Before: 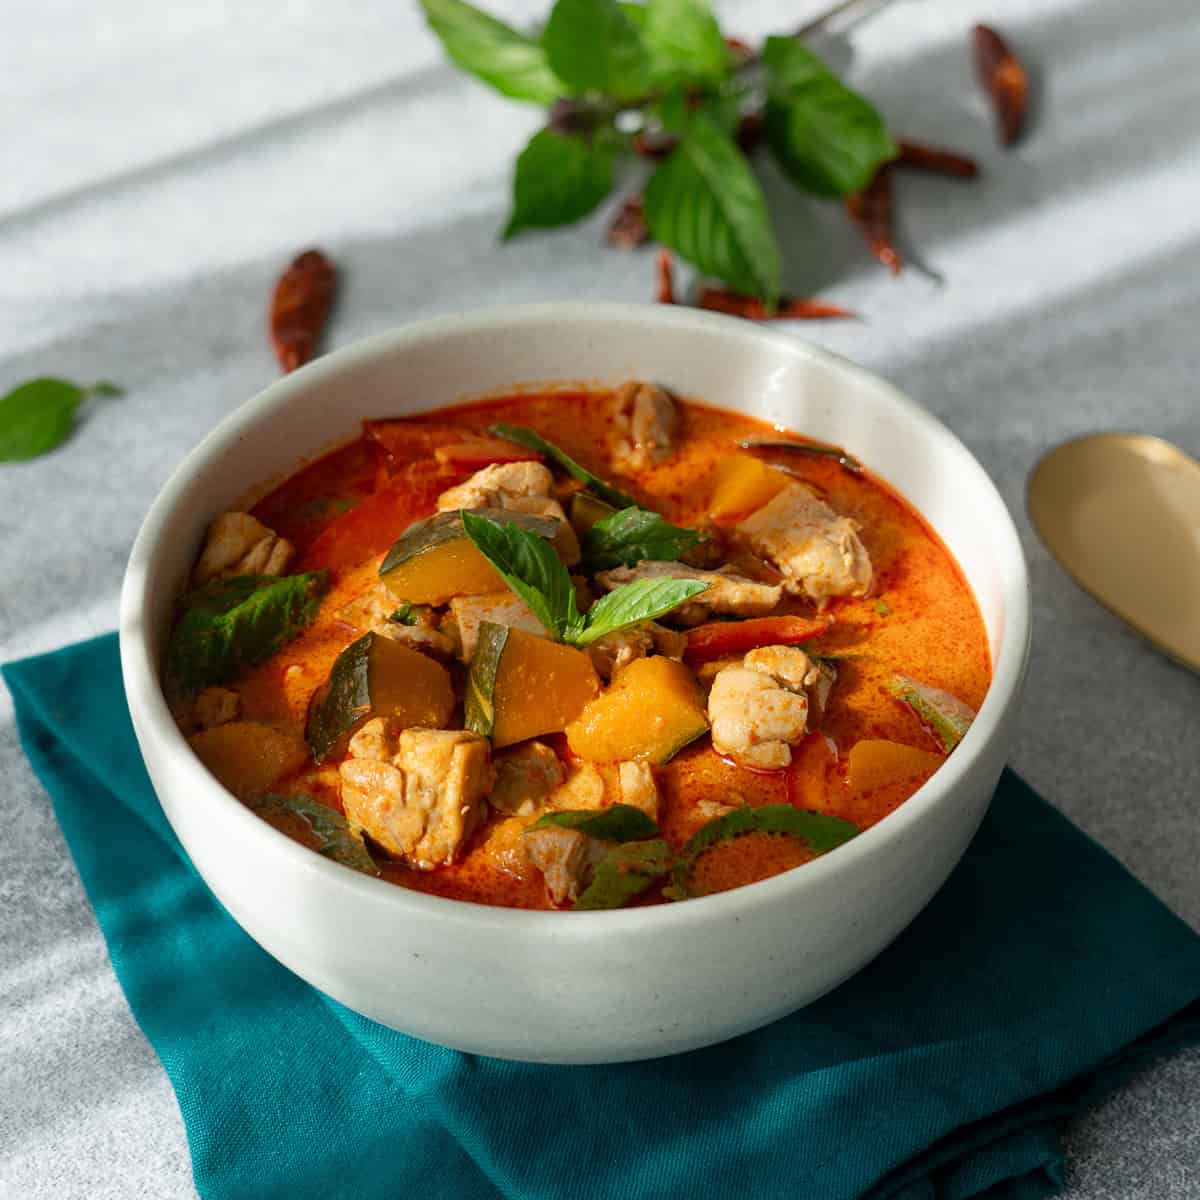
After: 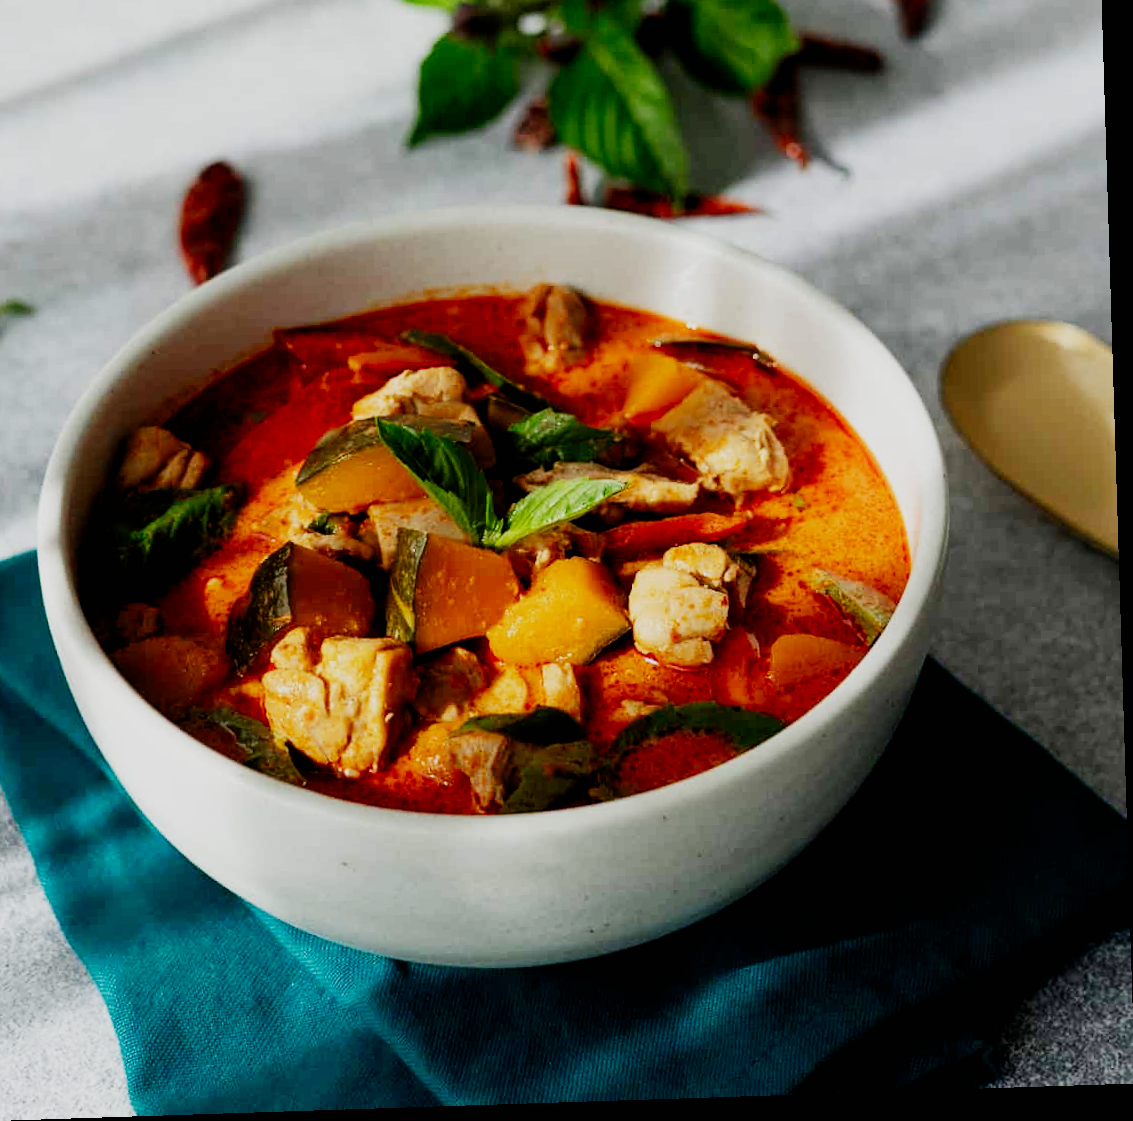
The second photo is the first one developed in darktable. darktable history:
exposure: black level correction 0.009, exposure 0.014 EV, compensate highlight preservation false
rotate and perspective: rotation -1.77°, lens shift (horizontal) 0.004, automatic cropping off
crop and rotate: left 8.262%, top 9.226%
sigmoid: contrast 1.69, skew -0.23, preserve hue 0%, red attenuation 0.1, red rotation 0.035, green attenuation 0.1, green rotation -0.017, blue attenuation 0.15, blue rotation -0.052, base primaries Rec2020
